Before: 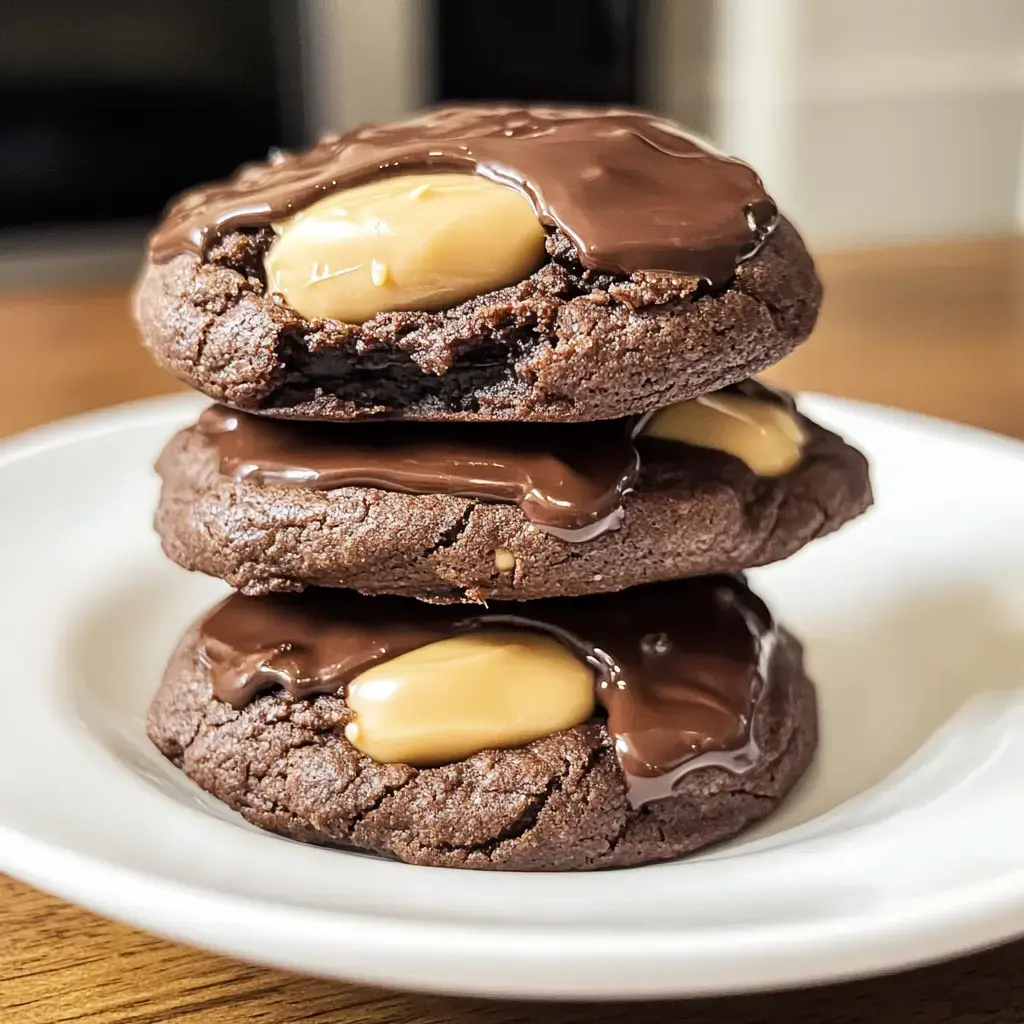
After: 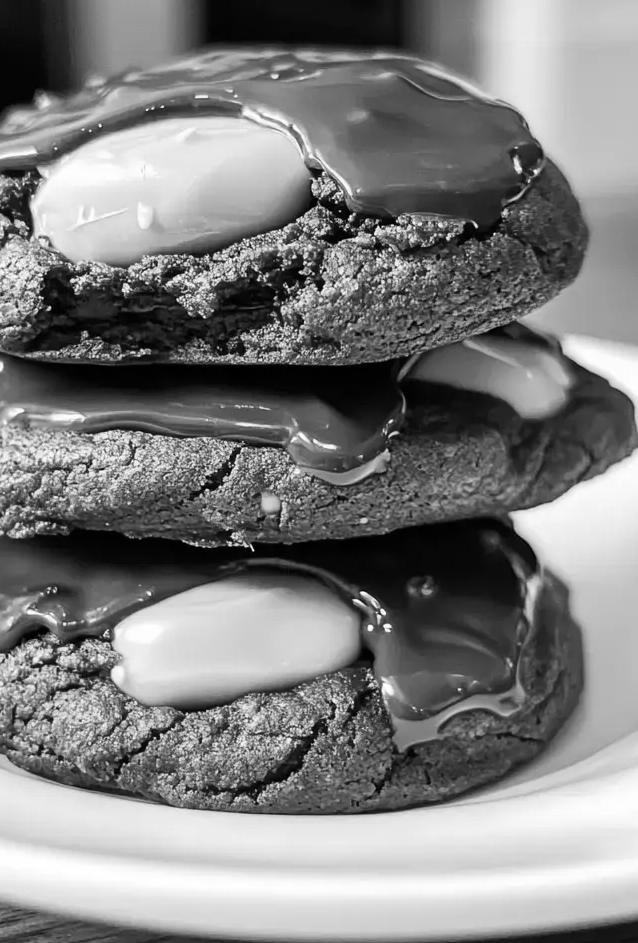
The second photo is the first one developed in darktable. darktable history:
monochrome: on, module defaults
crop and rotate: left 22.918%, top 5.629%, right 14.711%, bottom 2.247%
